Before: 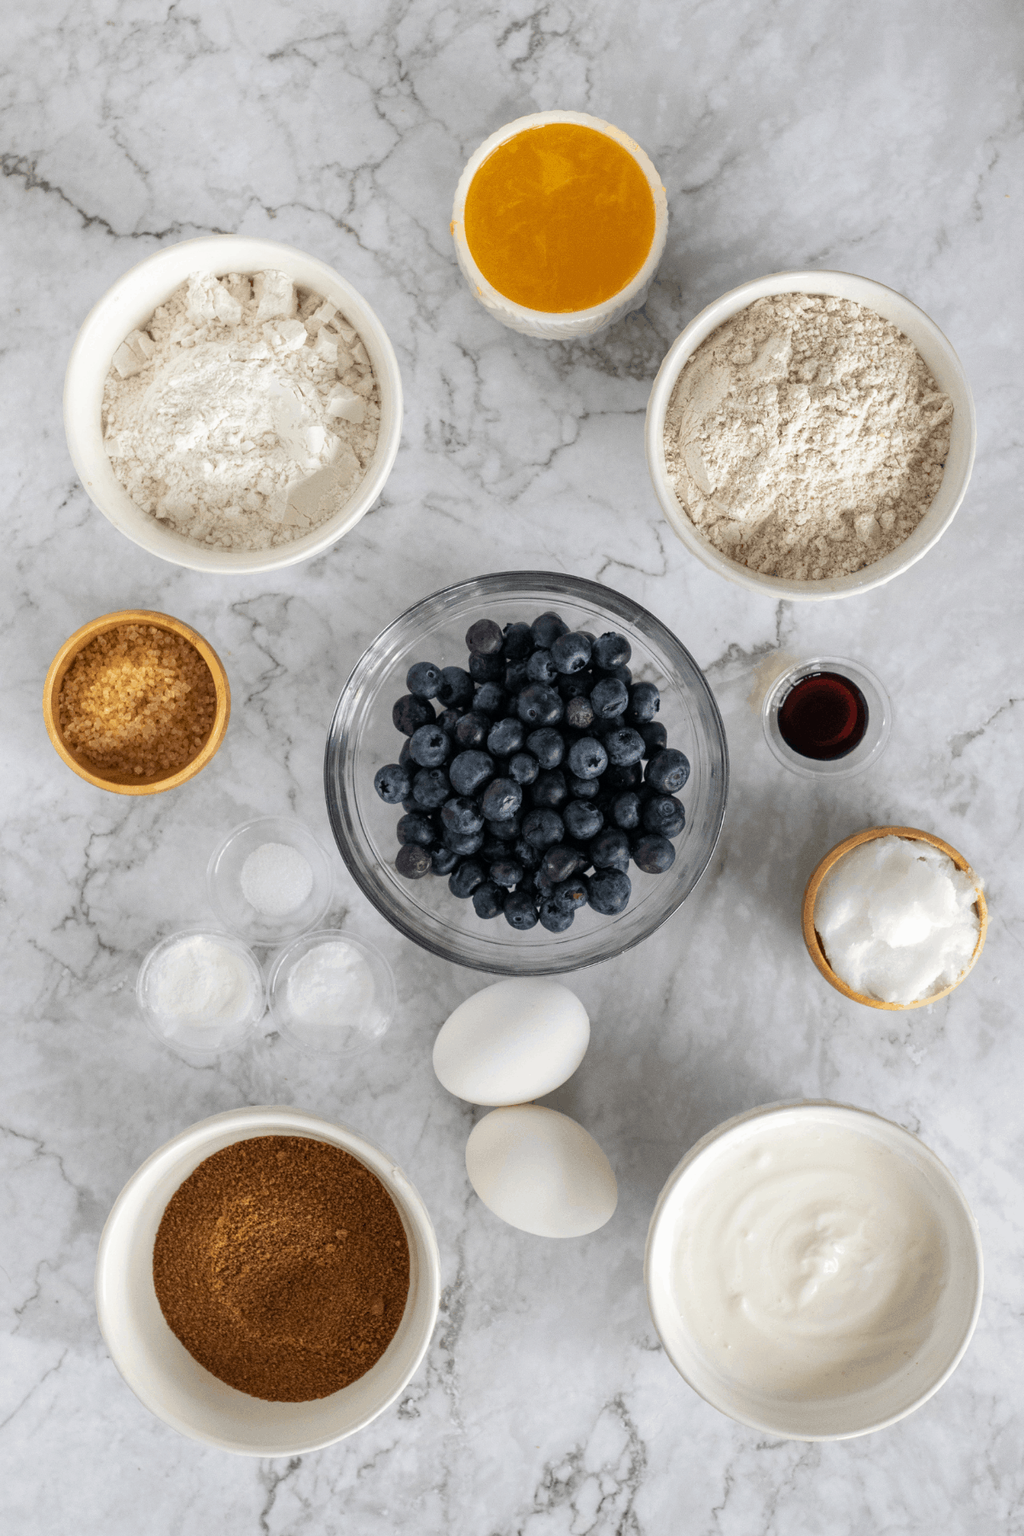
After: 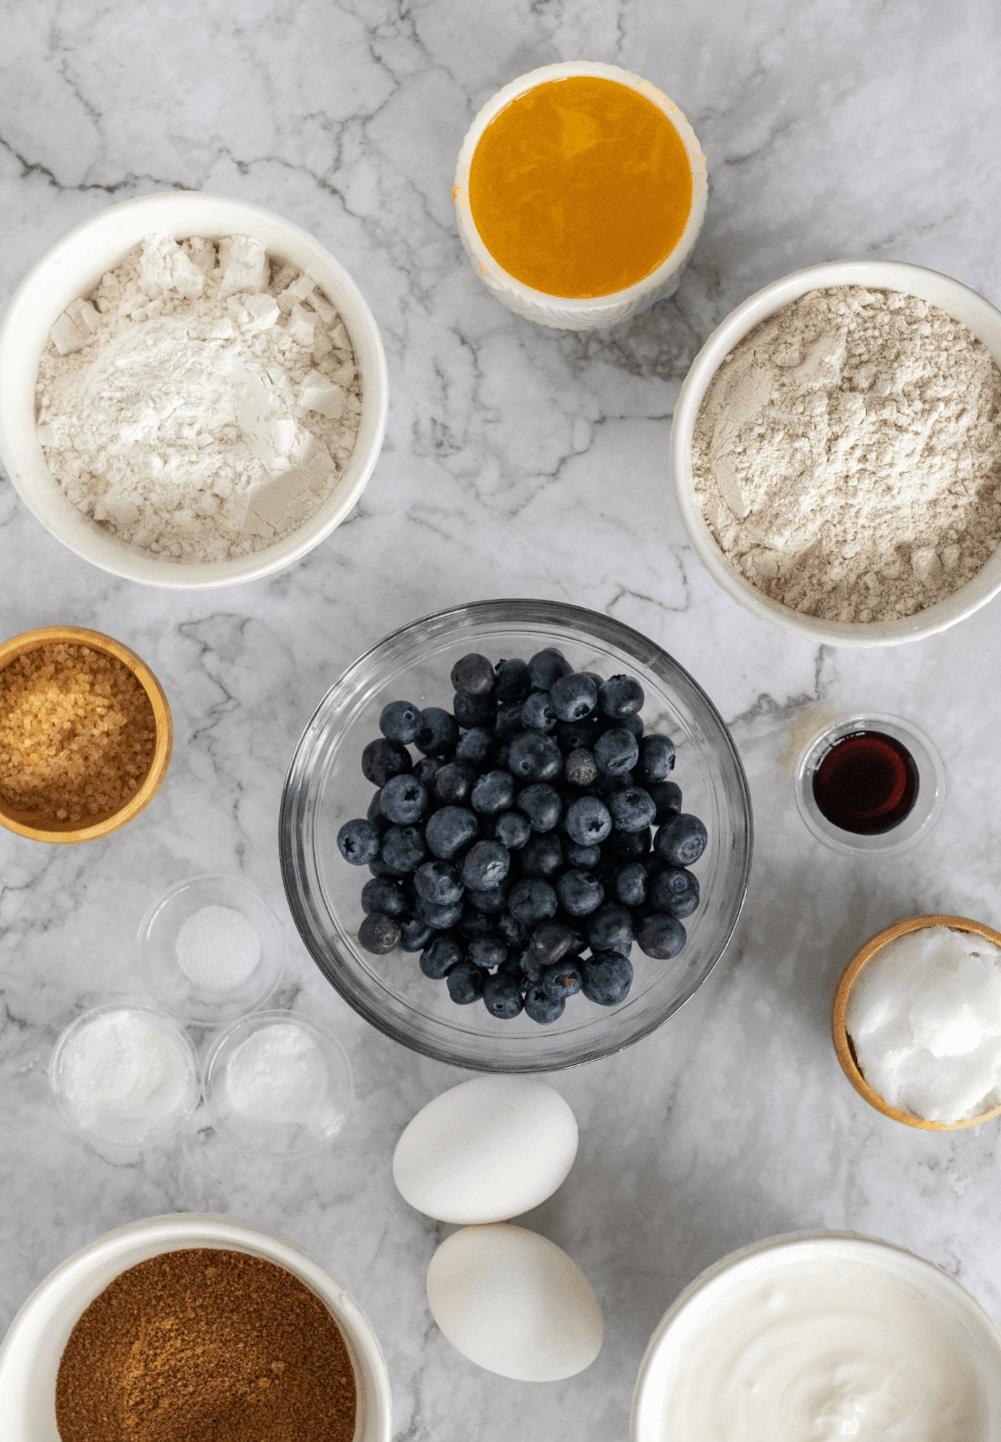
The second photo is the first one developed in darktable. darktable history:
rotate and perspective: rotation 2.27°, automatic cropping off
crop and rotate: left 10.77%, top 5.1%, right 10.41%, bottom 16.76%
